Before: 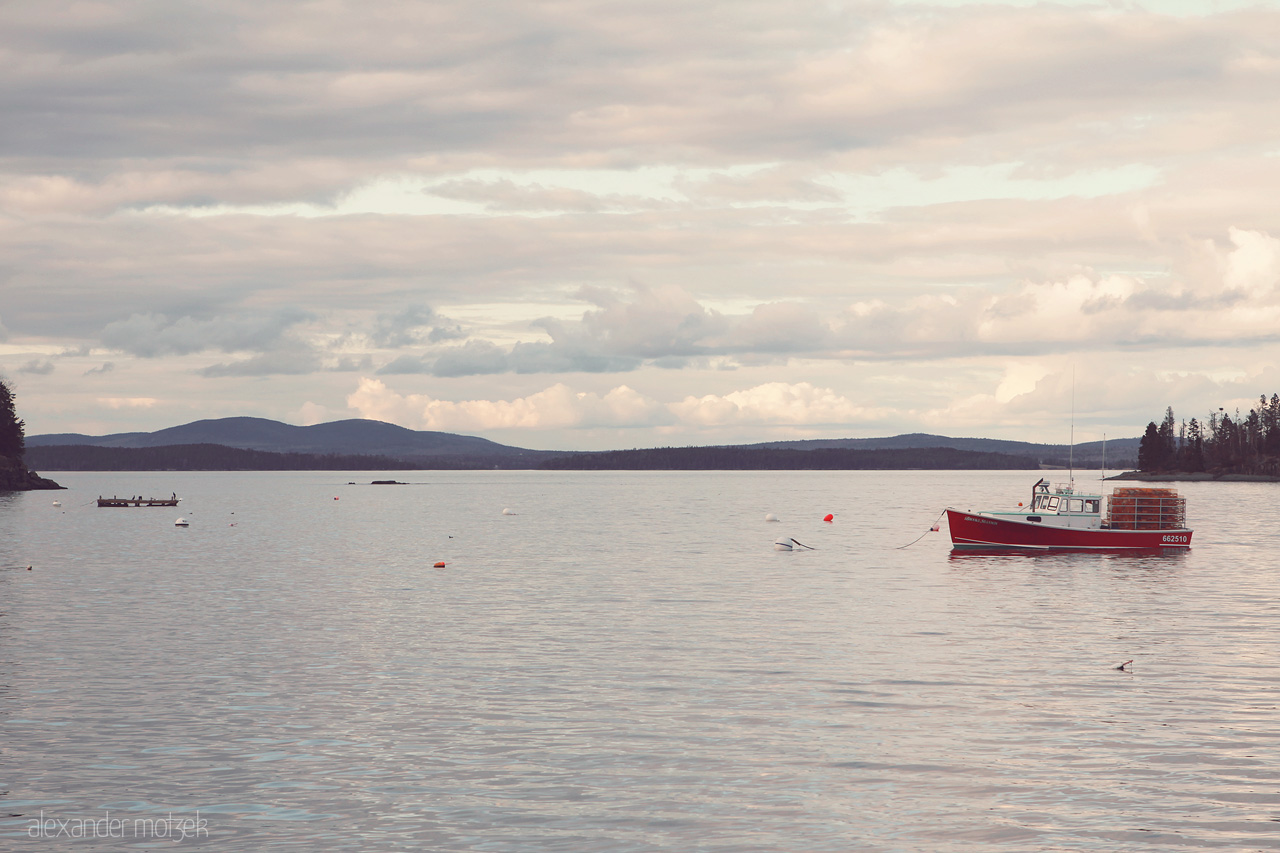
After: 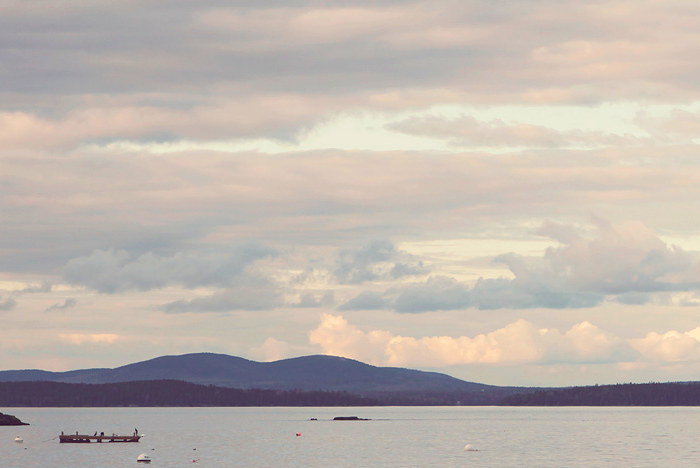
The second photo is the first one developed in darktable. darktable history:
color balance rgb: linear chroma grading › global chroma 15%, perceptual saturation grading › global saturation 30%
crop and rotate: left 3.047%, top 7.509%, right 42.236%, bottom 37.598%
